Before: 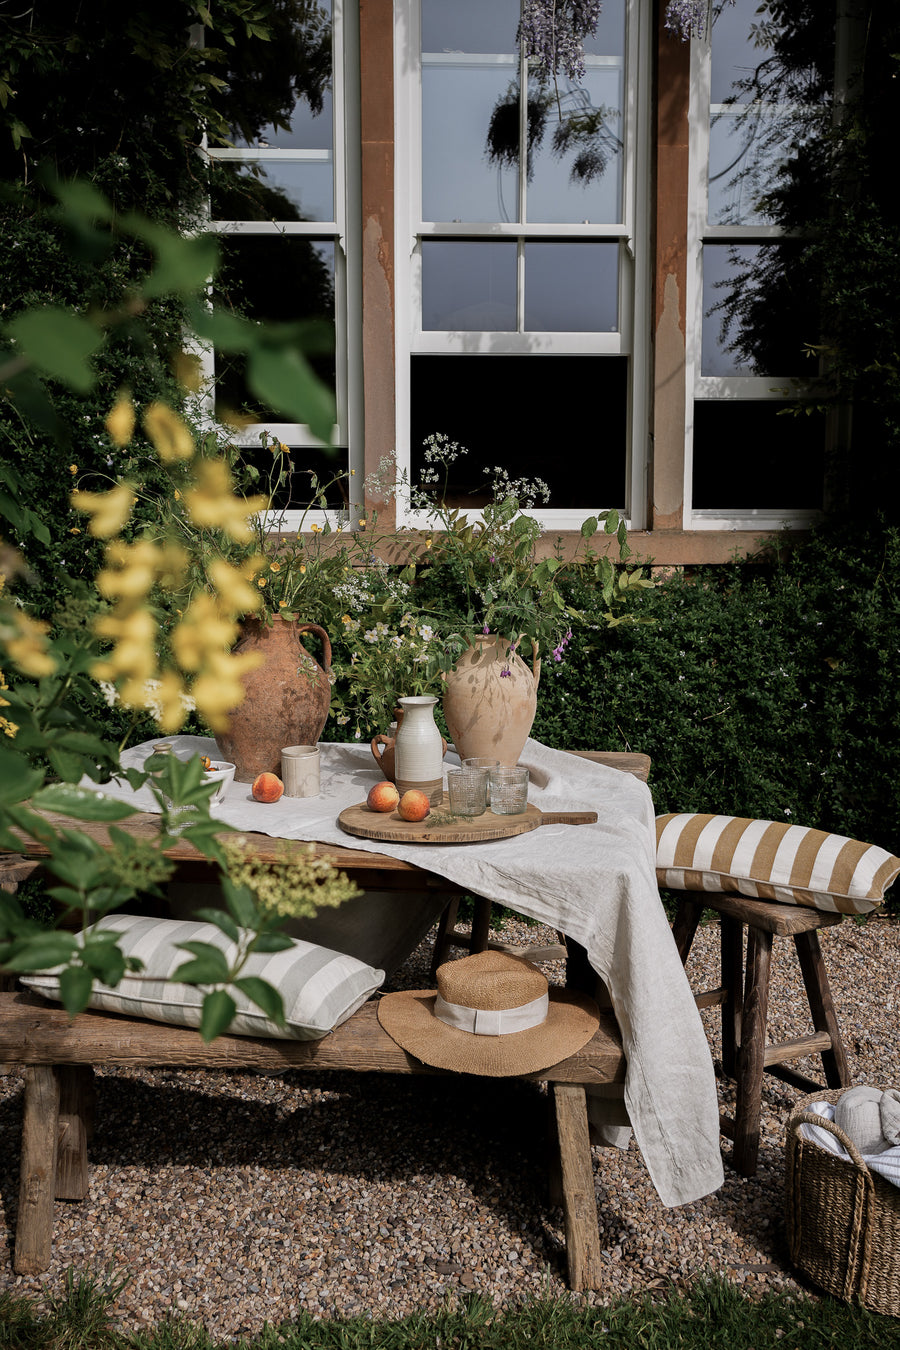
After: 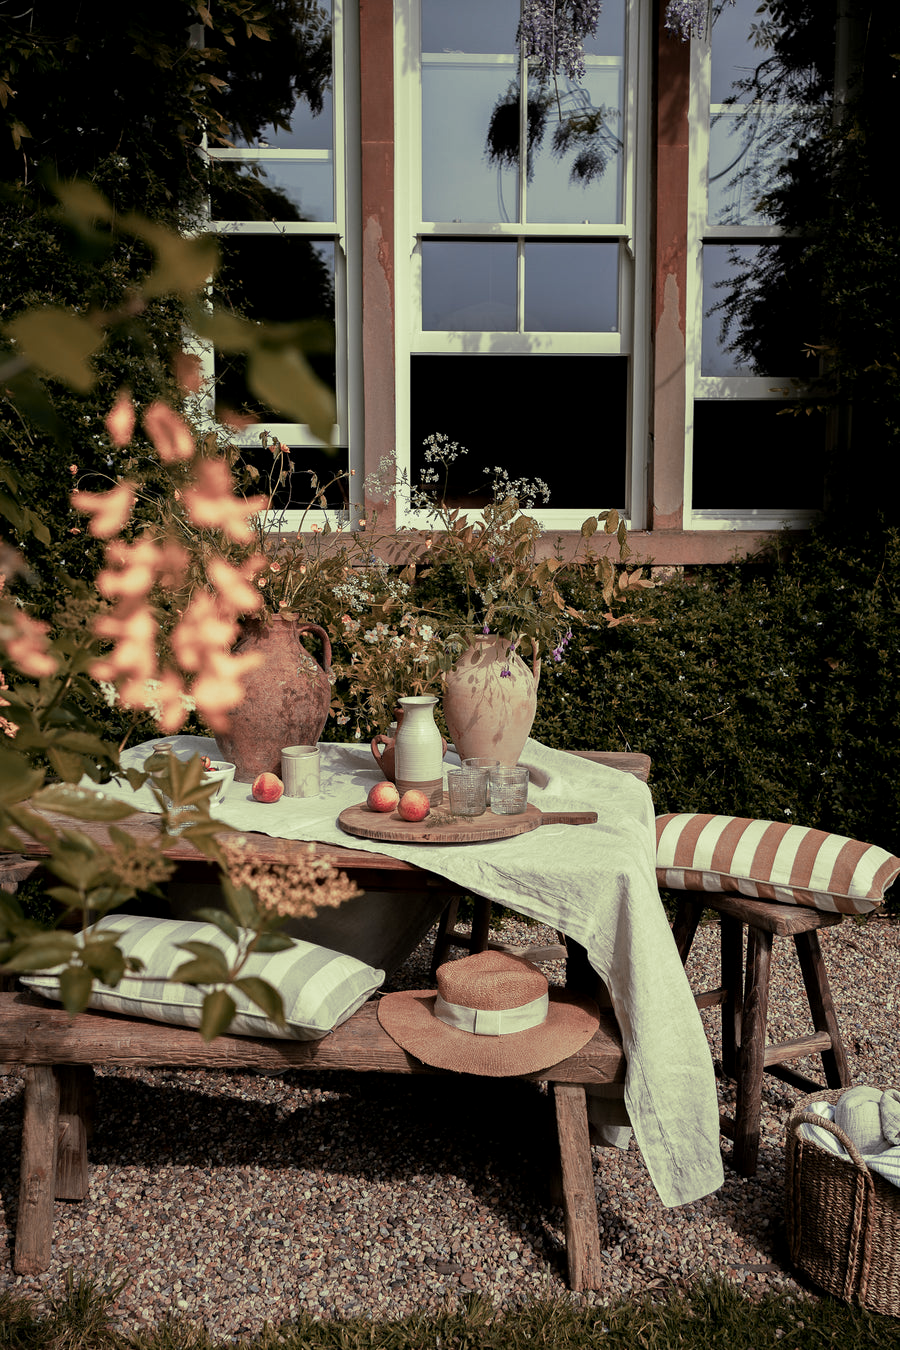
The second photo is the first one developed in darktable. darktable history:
exposure: black level correction 0.002, compensate highlight preservation false
split-toning: shadows › hue 290.82°, shadows › saturation 0.34, highlights › saturation 0.38, balance 0, compress 50%
color zones: curves: ch2 [(0, 0.488) (0.143, 0.417) (0.286, 0.212) (0.429, 0.179) (0.571, 0.154) (0.714, 0.415) (0.857, 0.495) (1, 0.488)]
